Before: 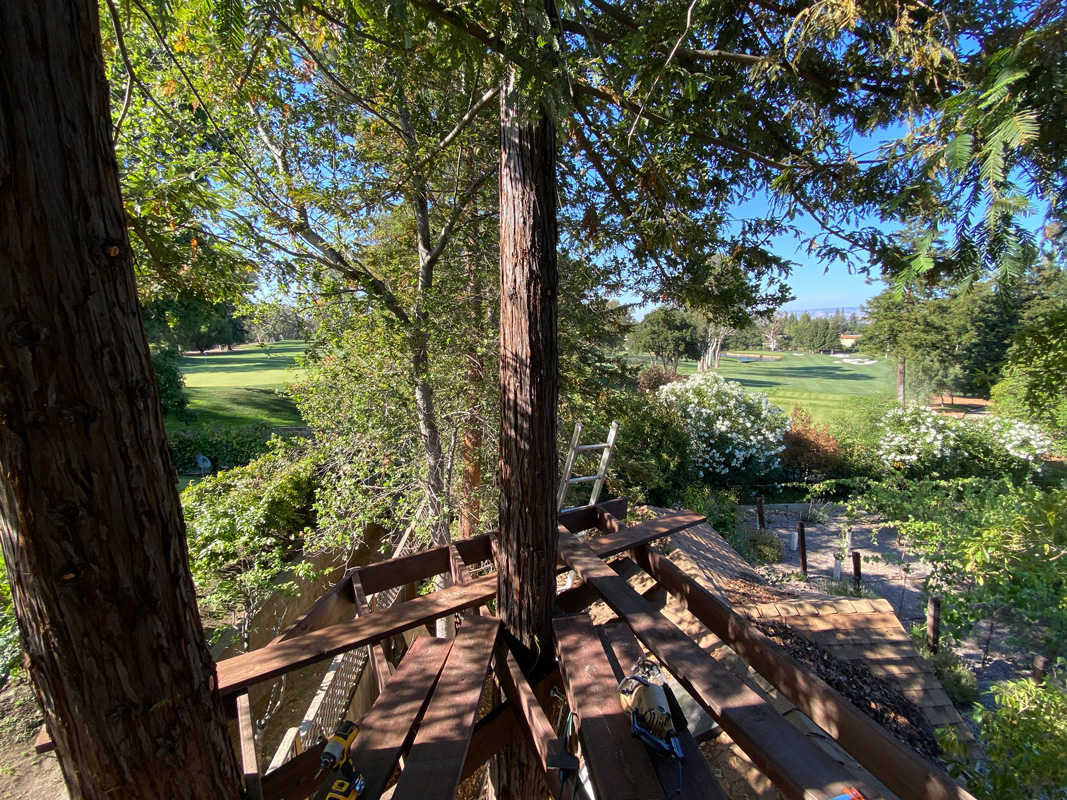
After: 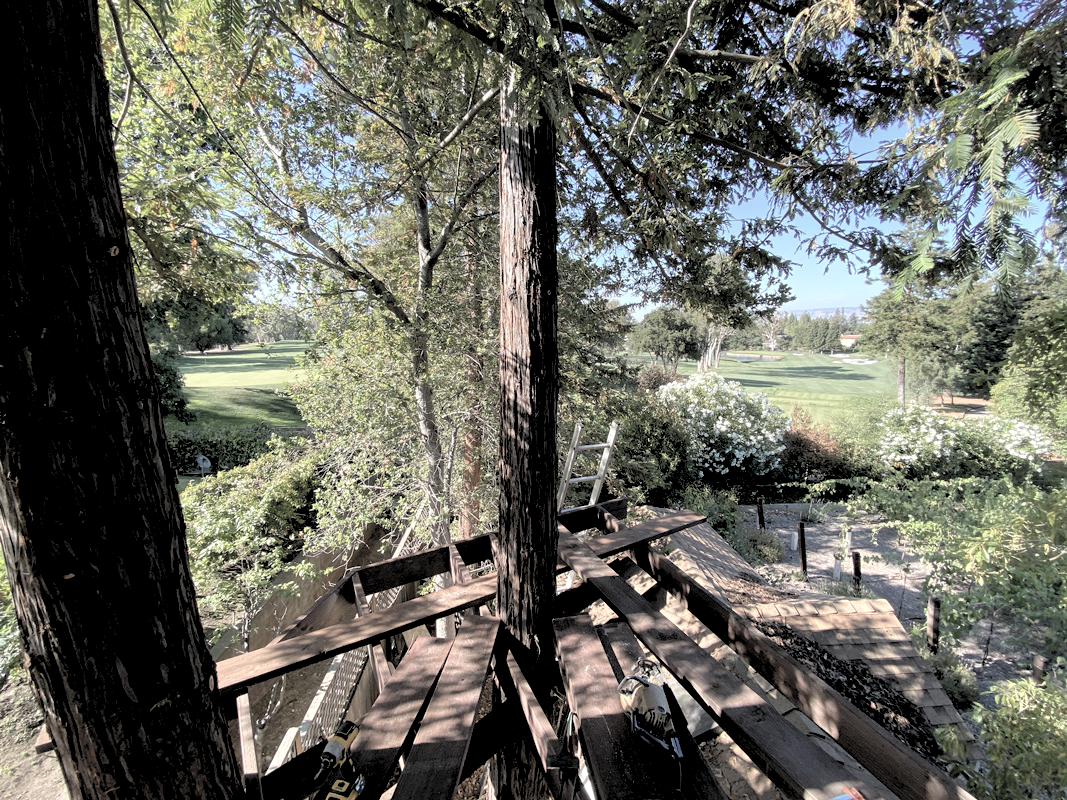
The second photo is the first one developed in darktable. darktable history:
contrast brightness saturation: brightness 0.18, saturation -0.5
shadows and highlights: shadows 25, highlights -48, soften with gaussian
rgb levels: levels [[0.01, 0.419, 0.839], [0, 0.5, 1], [0, 0.5, 1]]
